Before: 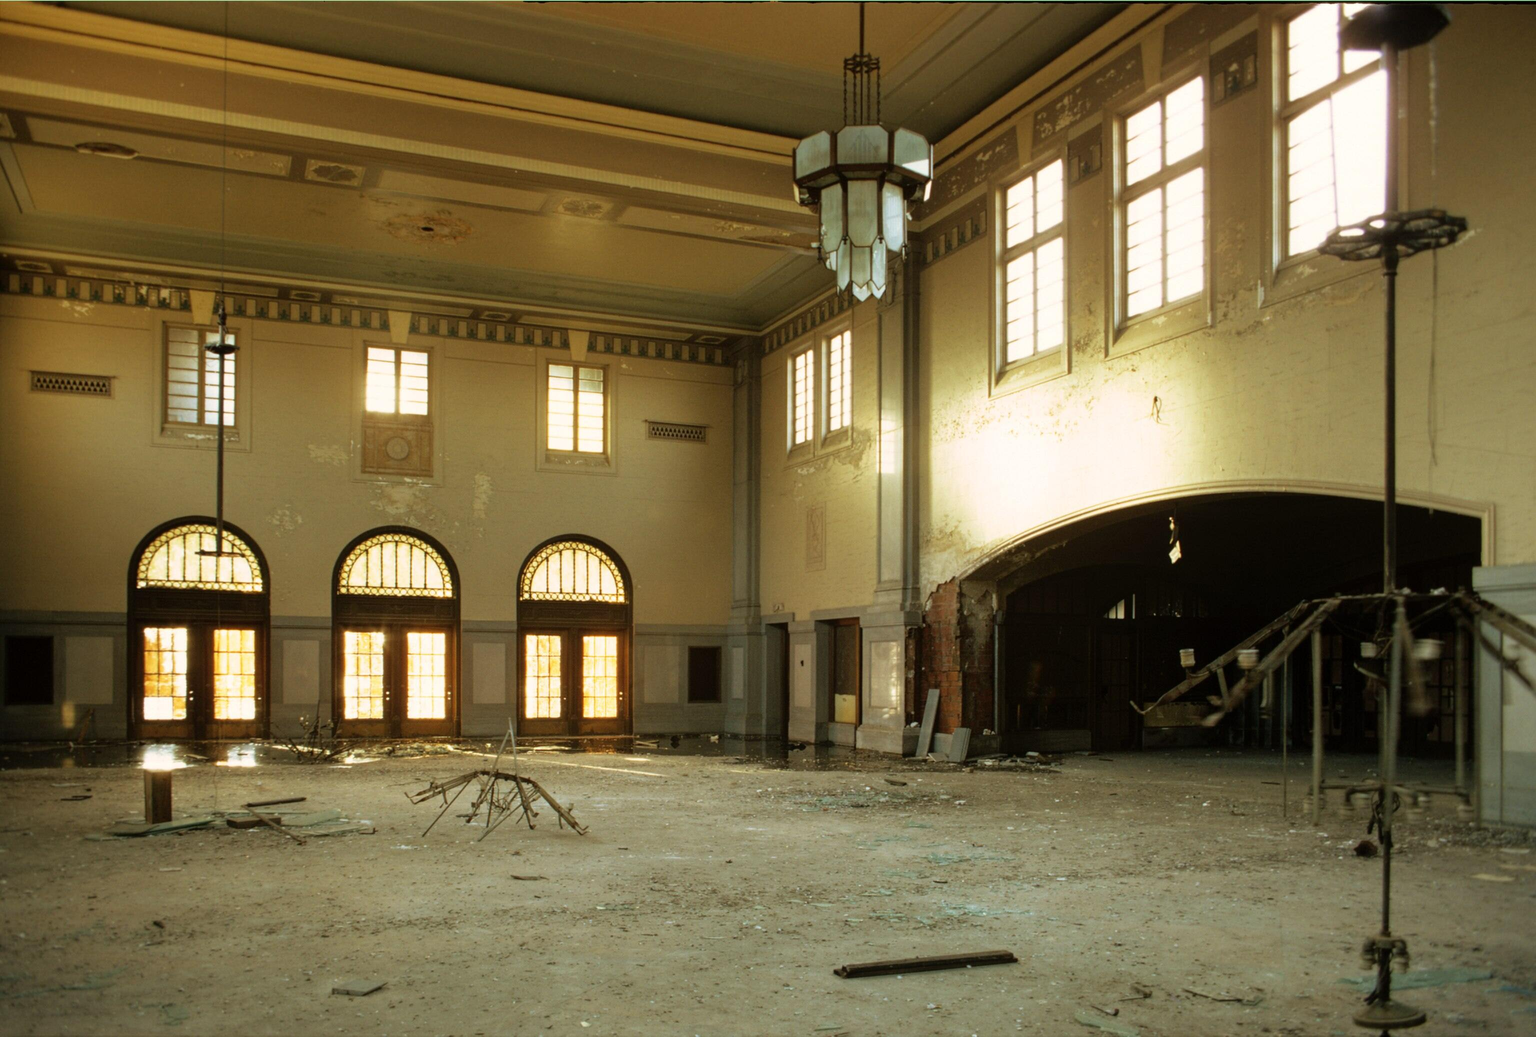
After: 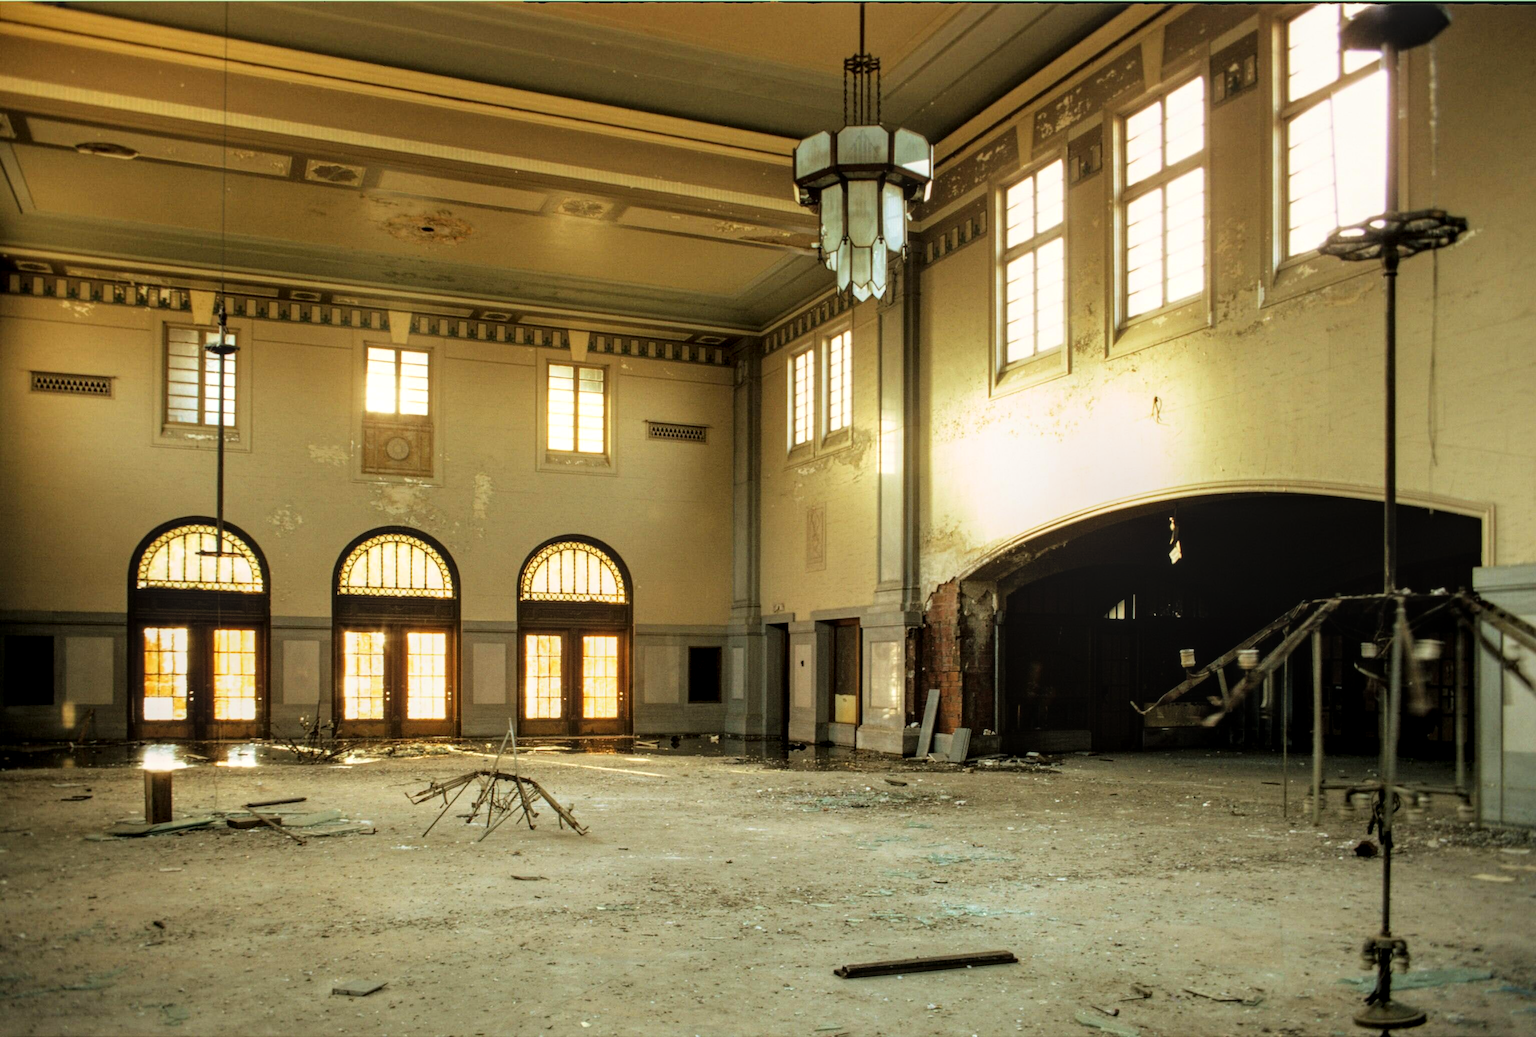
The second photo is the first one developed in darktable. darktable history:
tone curve: curves: ch0 [(0, 0) (0.004, 0.001) (0.133, 0.112) (0.325, 0.362) (0.832, 0.893) (1, 1)], color space Lab, linked channels, preserve colors none
local contrast: on, module defaults
